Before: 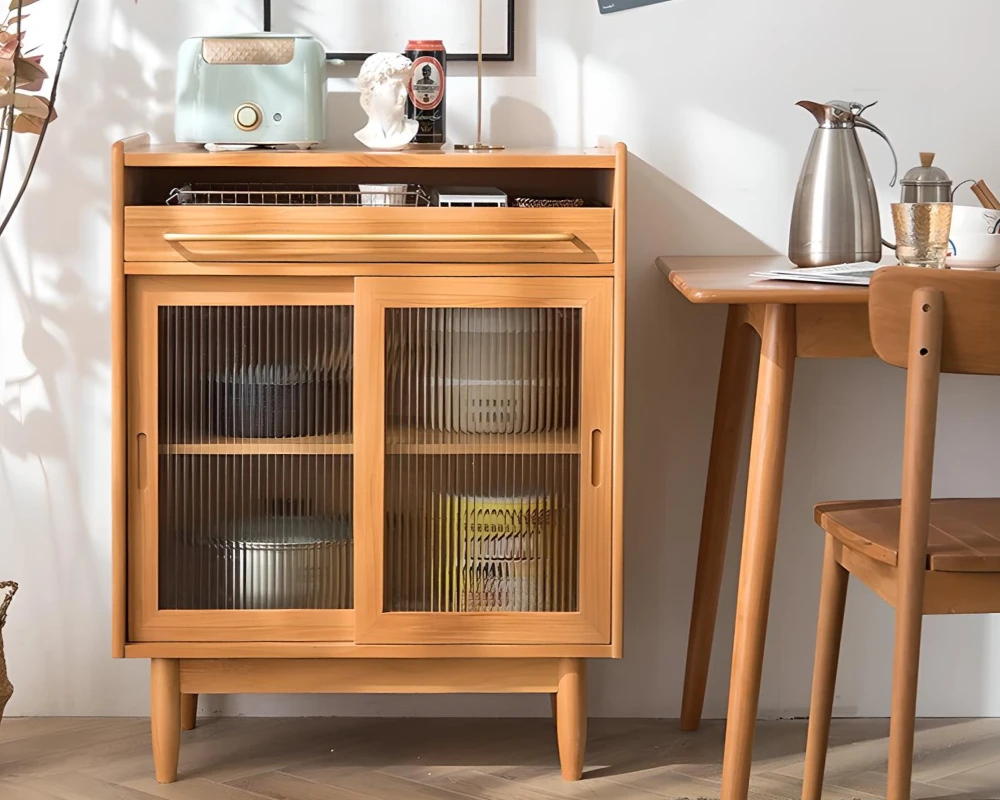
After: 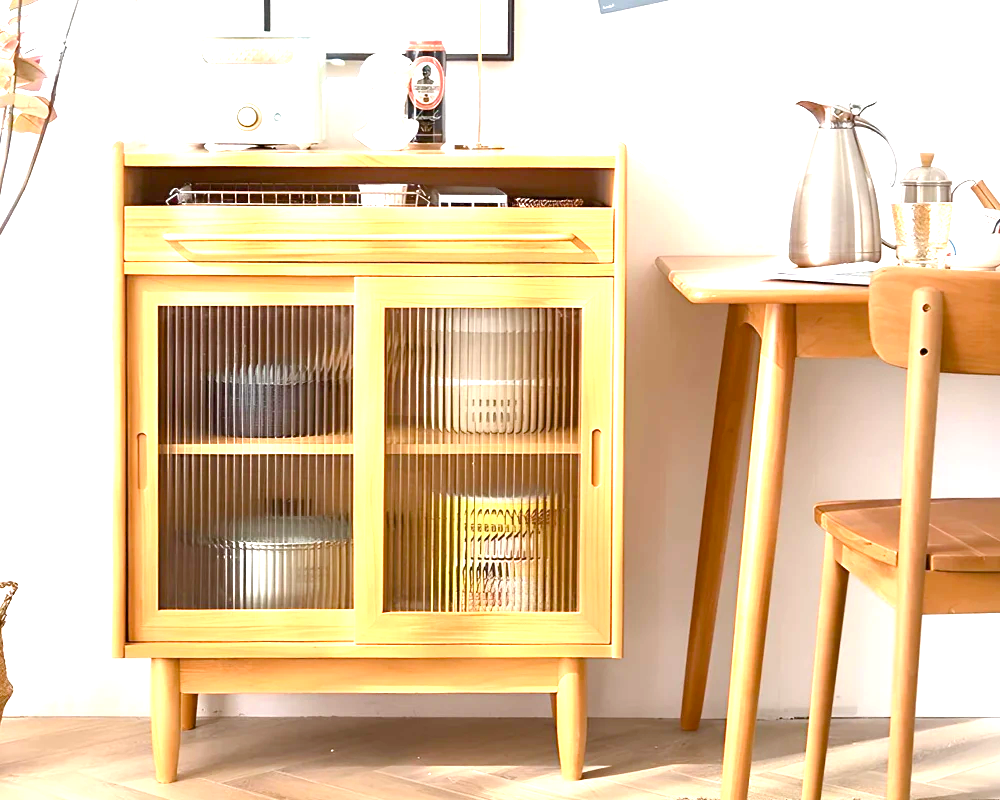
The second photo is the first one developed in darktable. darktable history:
exposure: black level correction 0.001, exposure 1.729 EV, compensate exposure bias true, compensate highlight preservation false
color balance rgb: highlights gain › chroma 0.104%, highlights gain › hue 332.72°, perceptual saturation grading › global saturation 20%, perceptual saturation grading › highlights -25.788%, perceptual saturation grading › shadows 24.312%, global vibrance 20%
